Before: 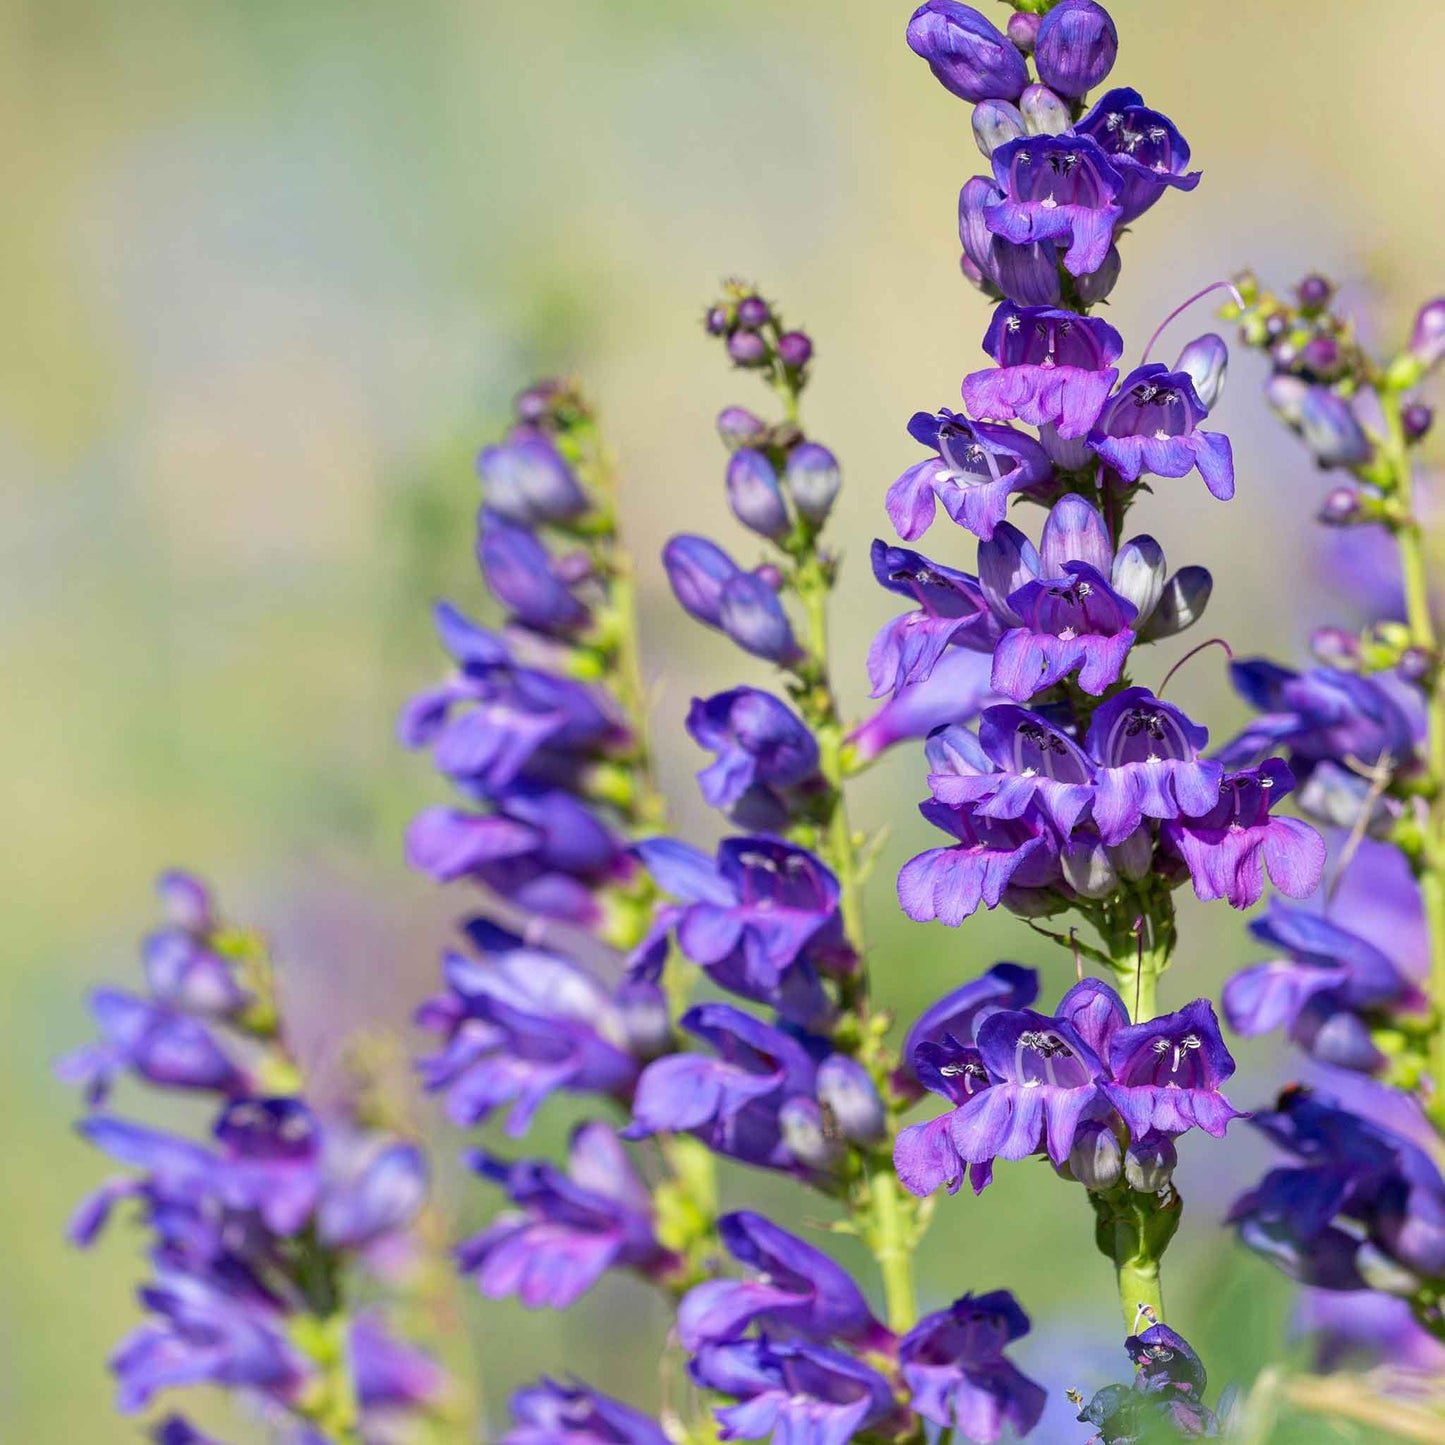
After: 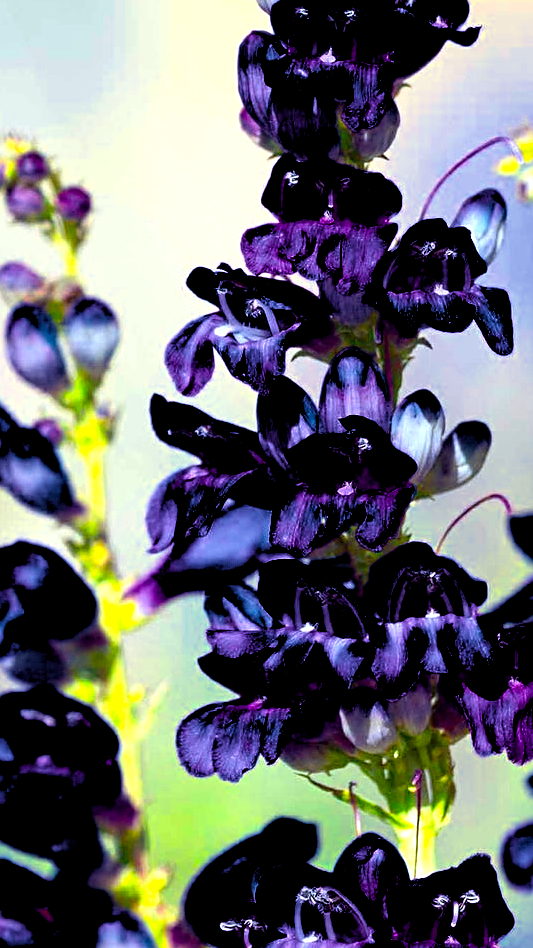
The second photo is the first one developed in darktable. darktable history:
crop and rotate: left 49.936%, top 10.094%, right 13.136%, bottom 24.256%
sharpen: on, module defaults
tone equalizer: -8 EV 0.06 EV, smoothing diameter 25%, edges refinement/feathering 10, preserve details guided filter
color calibration: output R [1.422, -0.35, -0.252, 0], output G [-0.238, 1.259, -0.084, 0], output B [-0.081, -0.196, 1.58, 0], output brightness [0.49, 0.671, -0.57, 0], illuminant same as pipeline (D50), adaptation none (bypass), saturation algorithm version 1 (2020)
